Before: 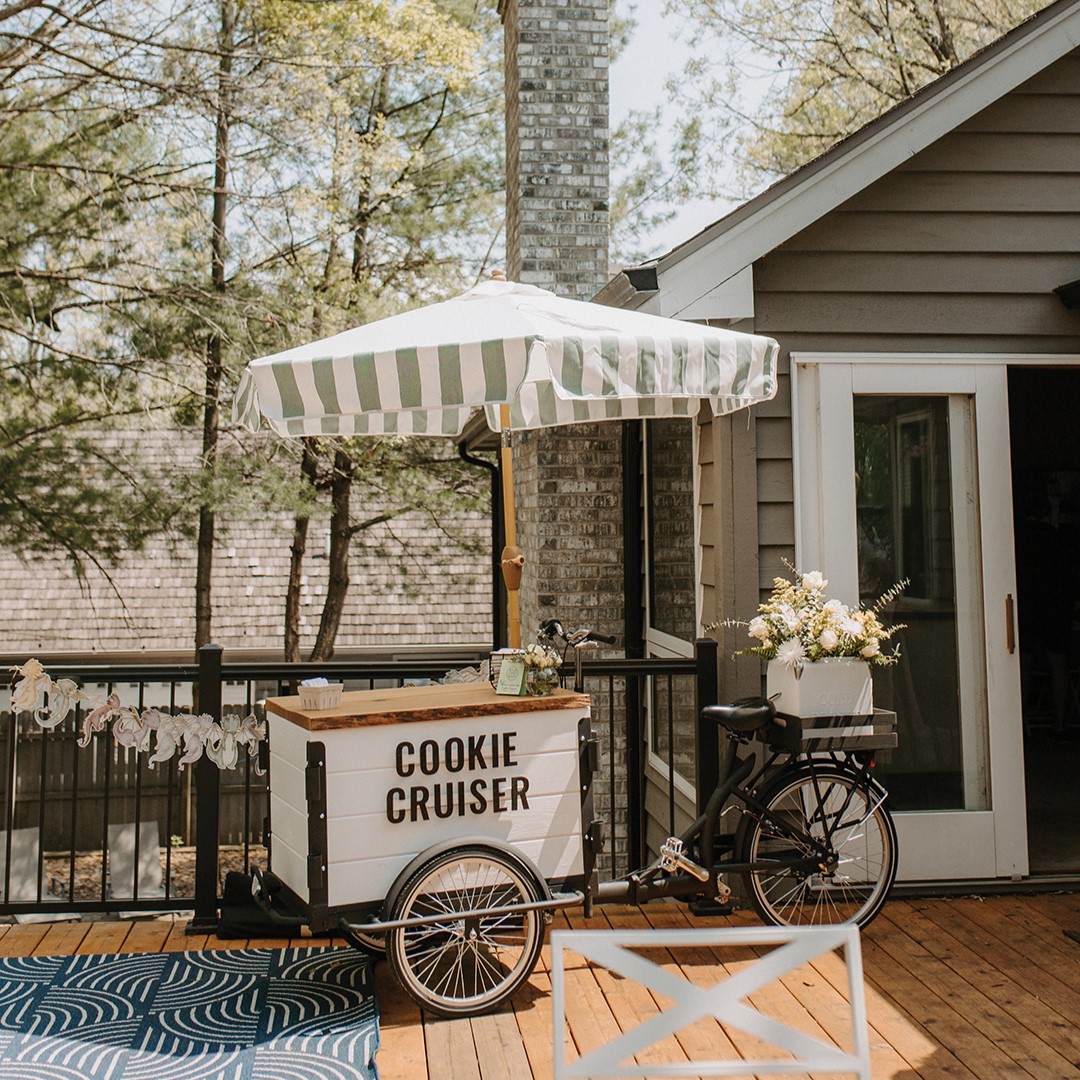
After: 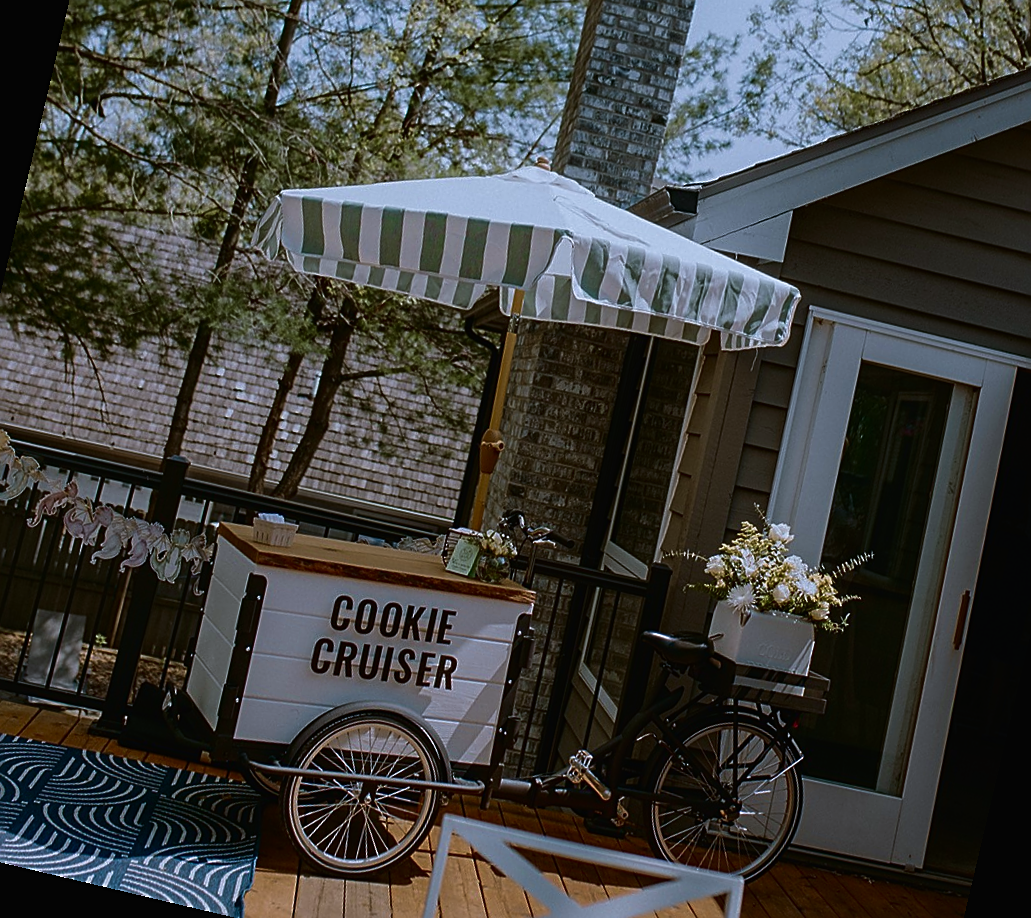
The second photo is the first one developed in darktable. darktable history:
exposure: black level correction -0.014, exposure -0.193 EV, compensate highlight preservation false
rotate and perspective: rotation 13.27°, automatic cropping off
contrast brightness saturation: brightness -0.52
shadows and highlights: shadows 0, highlights 40
crop: left 9.712%, top 16.928%, right 10.845%, bottom 12.332%
white balance: red 0.931, blue 1.11
velvia: strength 40%
sharpen: on, module defaults
